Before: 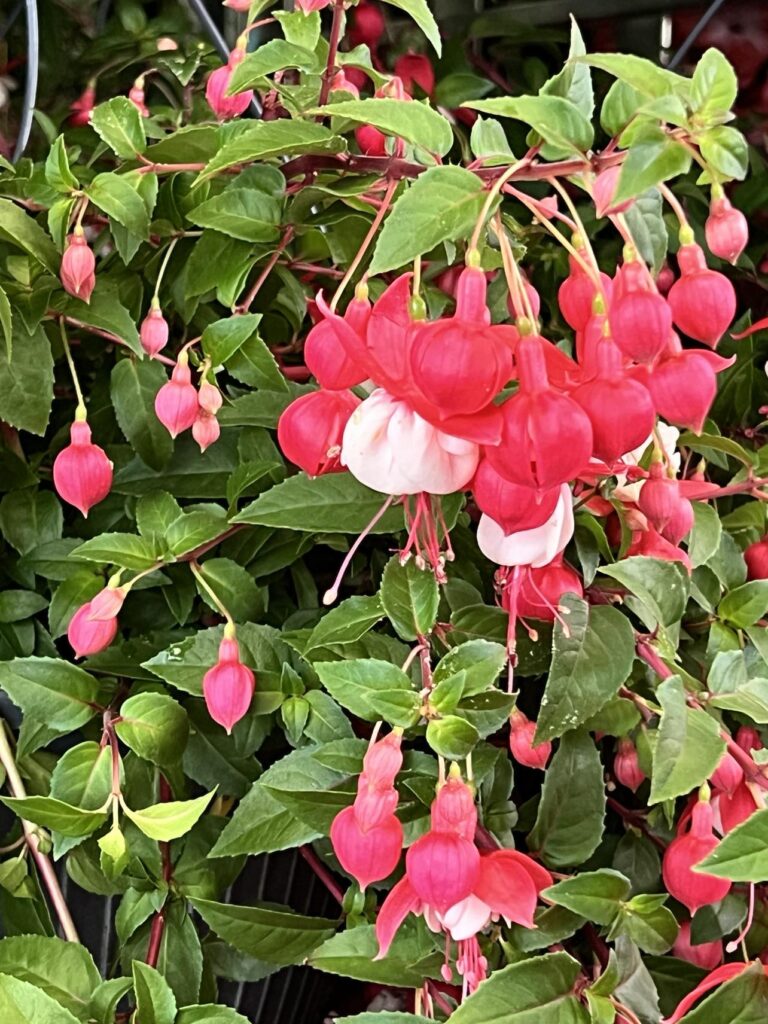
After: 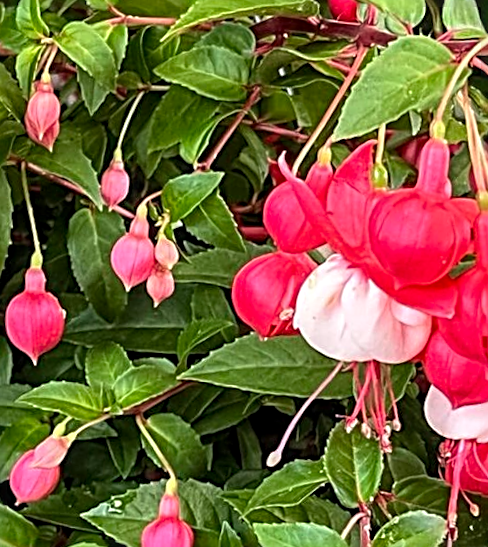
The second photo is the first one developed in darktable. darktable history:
sharpen: radius 2.584, amount 0.688
crop and rotate: angle -4.99°, left 2.122%, top 6.945%, right 27.566%, bottom 30.519%
local contrast: on, module defaults
rotate and perspective: rotation -1.42°, crop left 0.016, crop right 0.984, crop top 0.035, crop bottom 0.965
